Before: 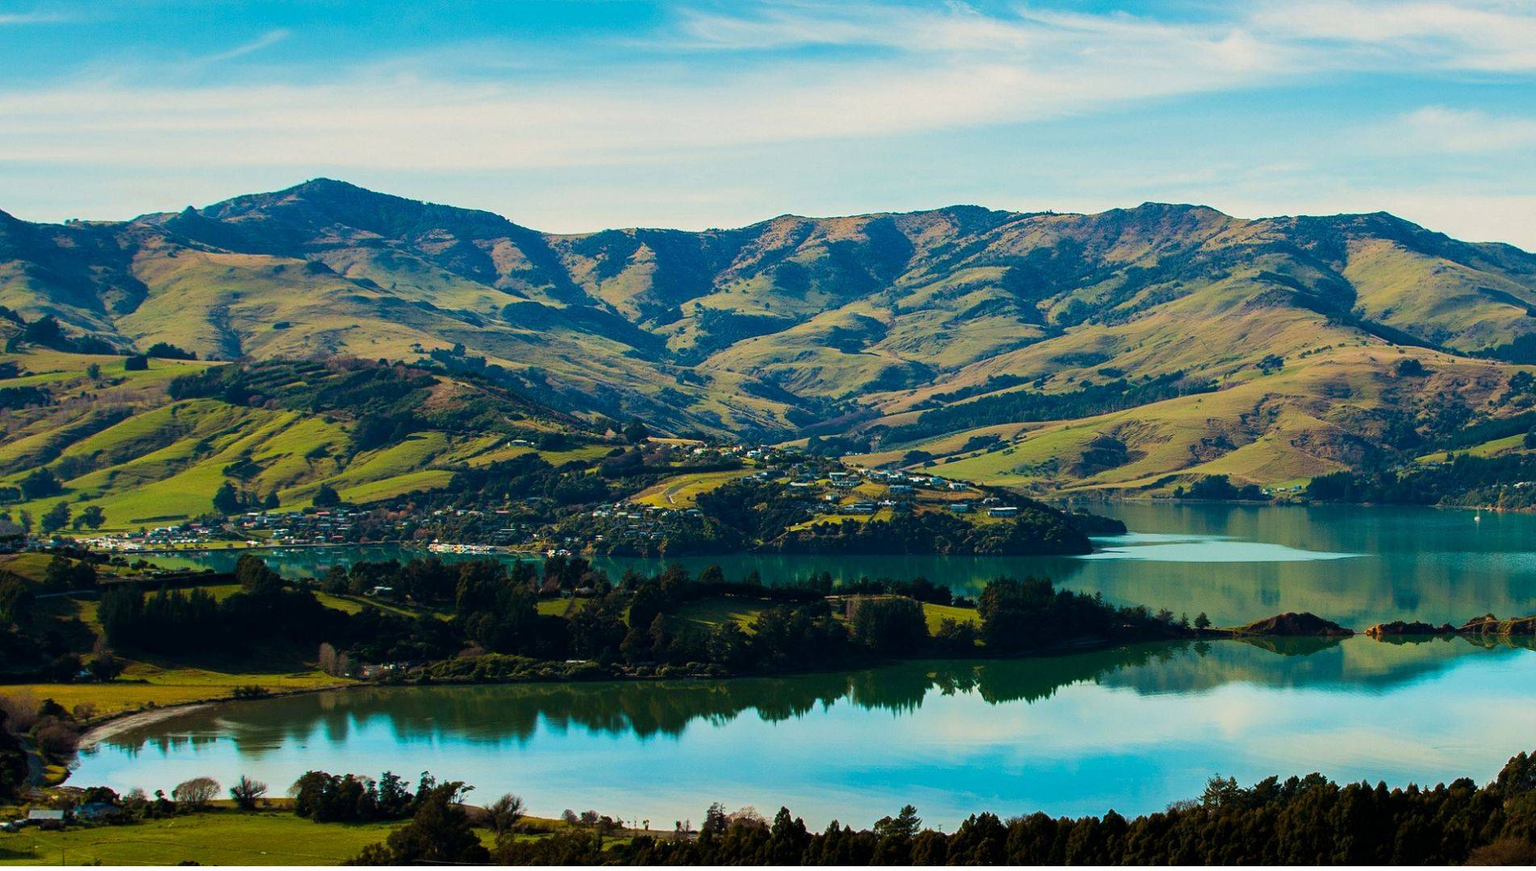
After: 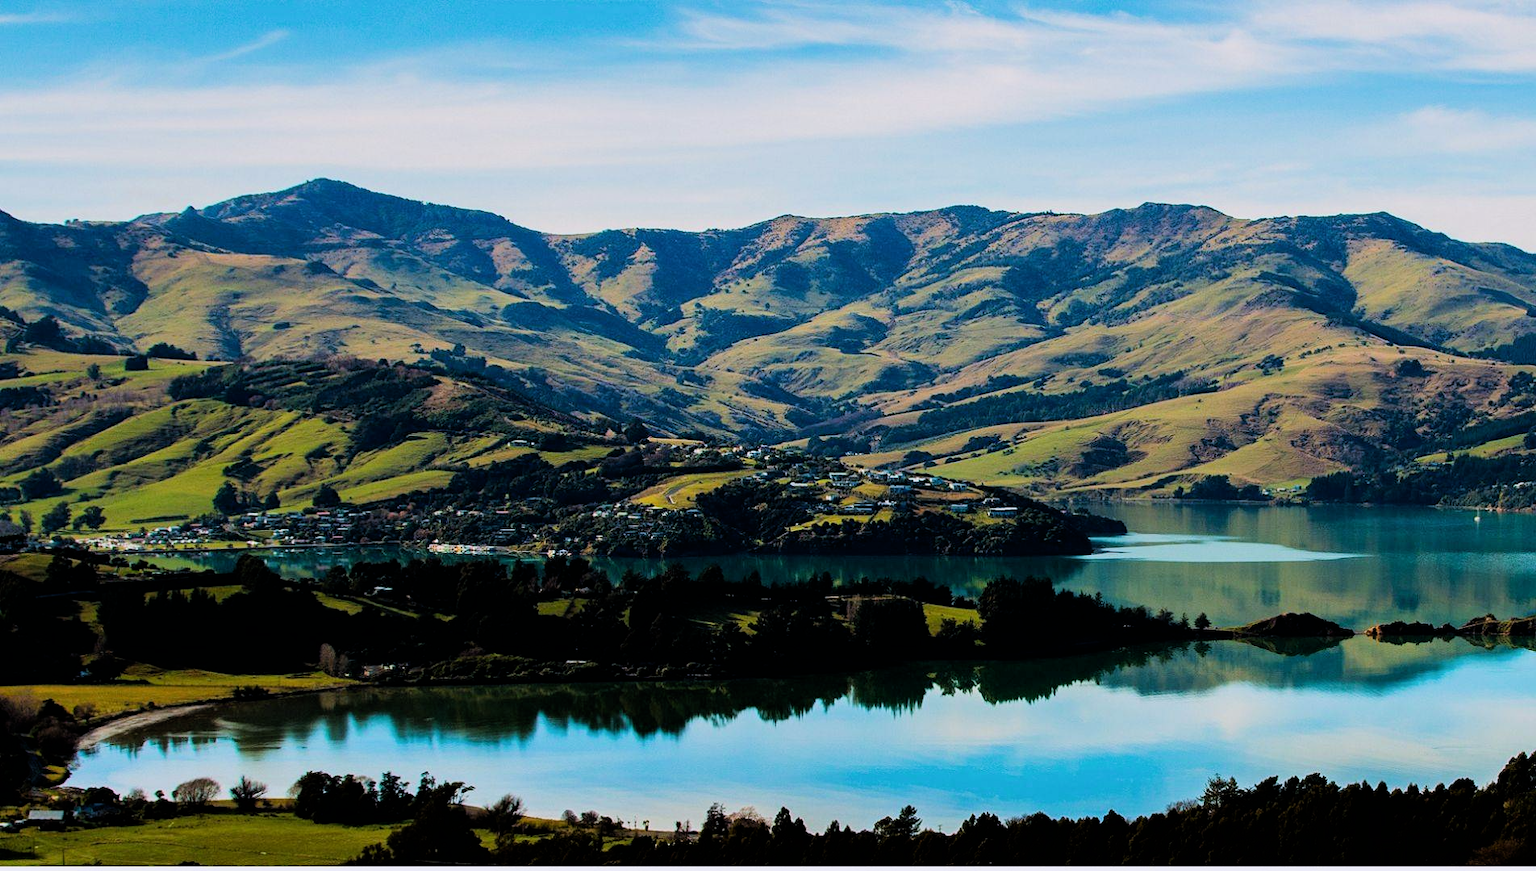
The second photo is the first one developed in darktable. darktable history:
filmic rgb: black relative exposure -5 EV, white relative exposure 3.2 EV, hardness 3.42, contrast 1.2, highlights saturation mix -30%
white balance: red 1.004, blue 1.096
